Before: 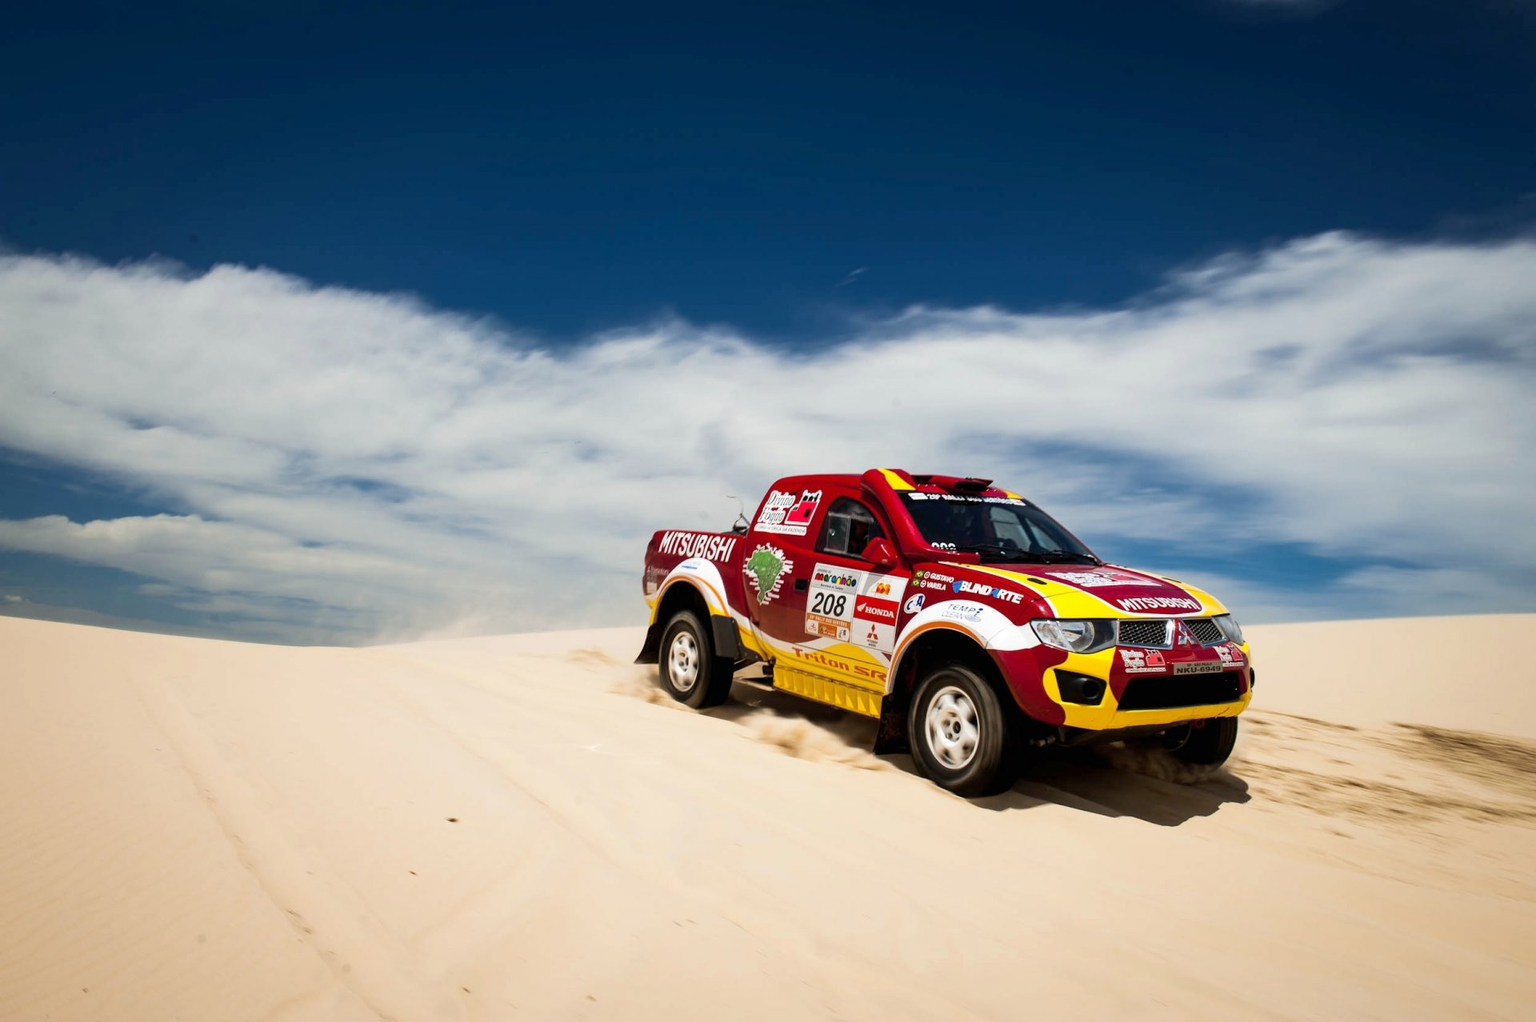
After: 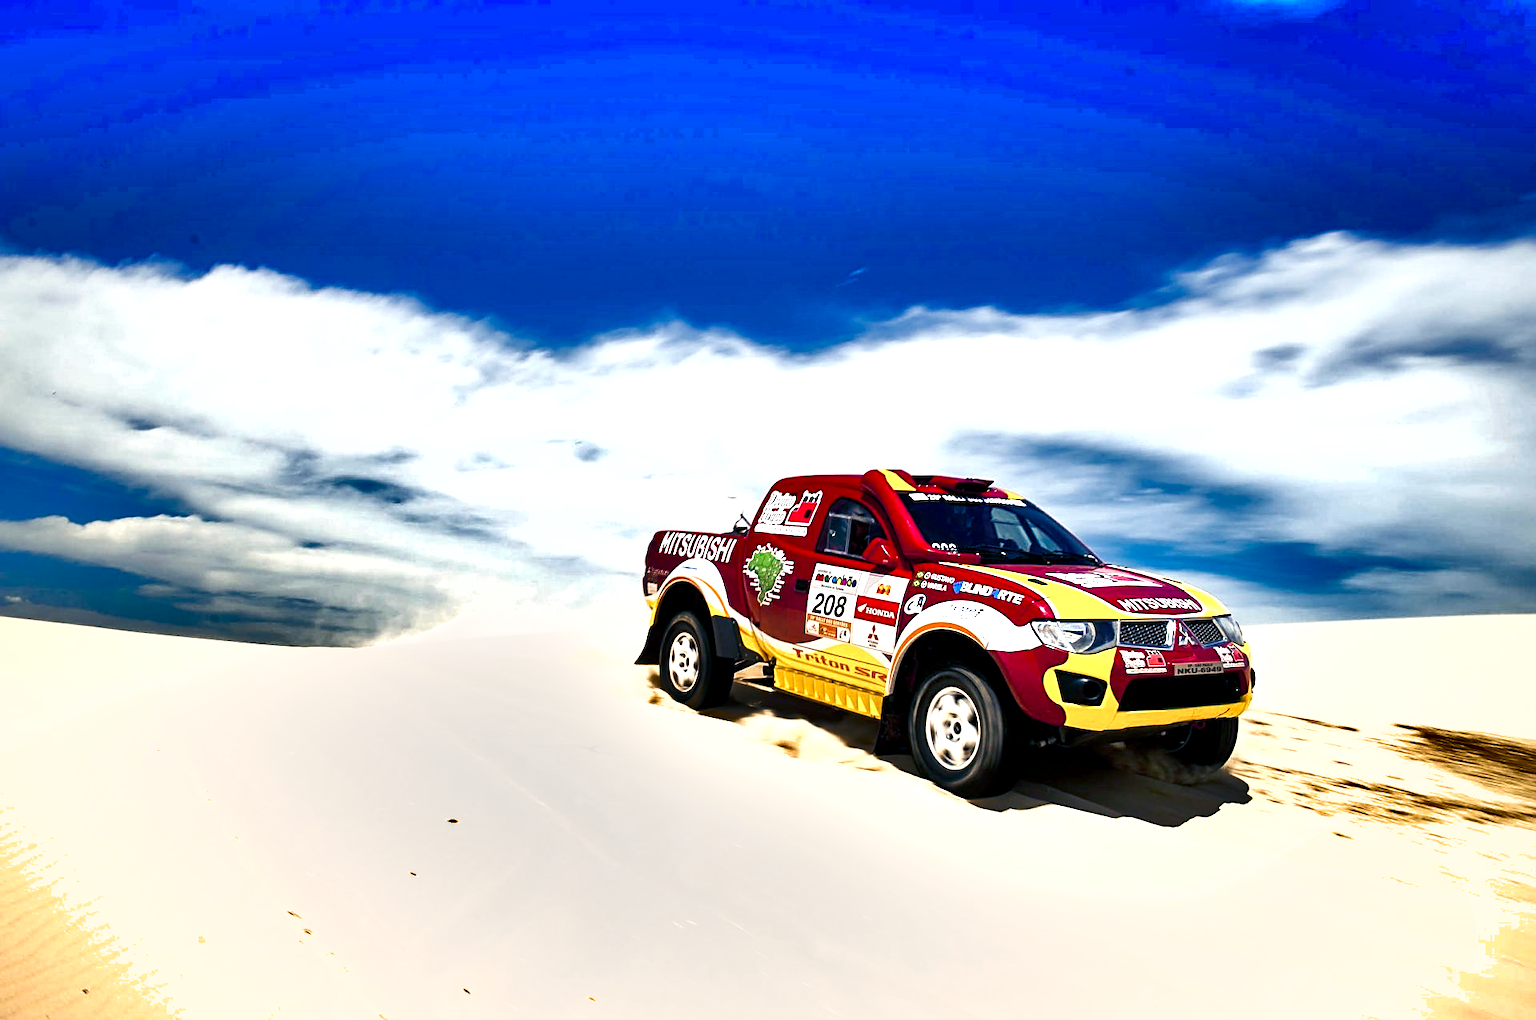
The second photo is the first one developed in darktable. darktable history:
crop: top 0.041%, bottom 0.133%
exposure: black level correction 0.001, exposure 0.499 EV, compensate highlight preservation false
color balance rgb: shadows lift › luminance -41.094%, shadows lift › chroma 14.245%, shadows lift › hue 258.27°, perceptual saturation grading › global saturation 0.175%, perceptual saturation grading › highlights -17.09%, perceptual saturation grading › mid-tones 33.672%, perceptual saturation grading › shadows 50.288%, perceptual brilliance grading › global brilliance 12.627%
shadows and highlights: shadows 75.02, highlights -60.72, soften with gaussian
sharpen: on, module defaults
